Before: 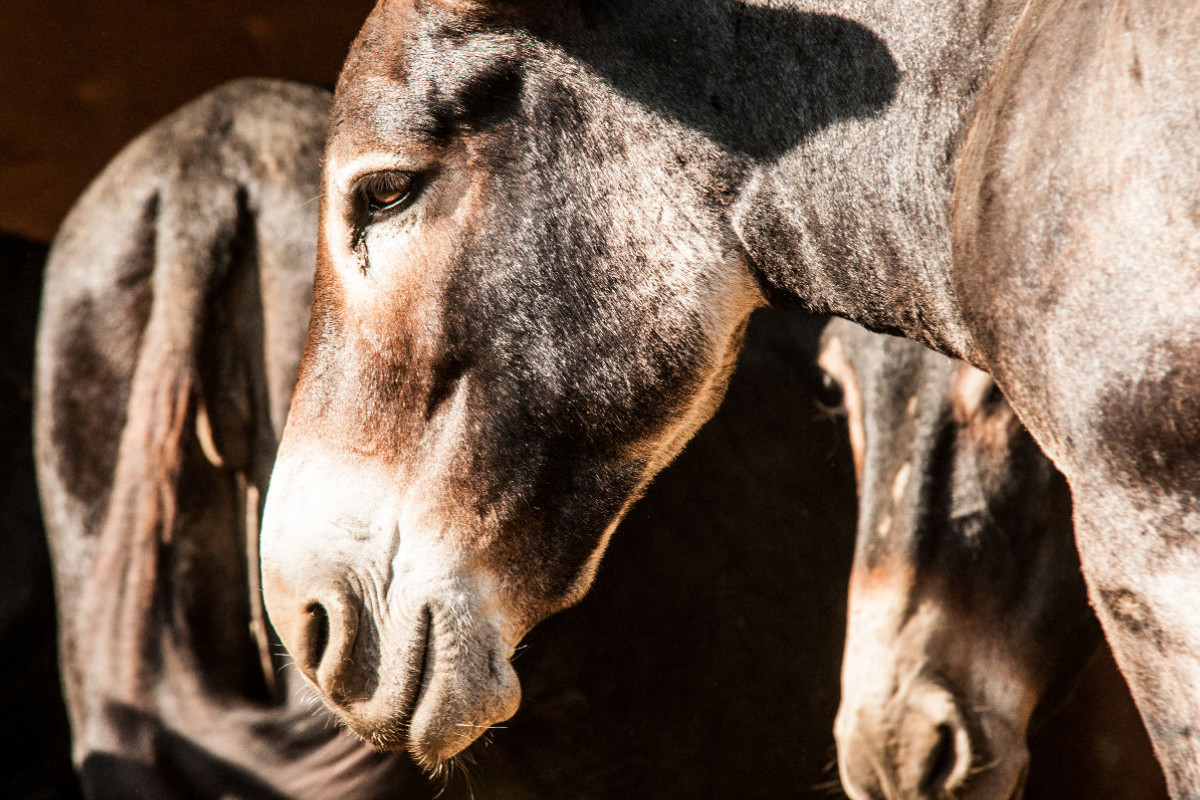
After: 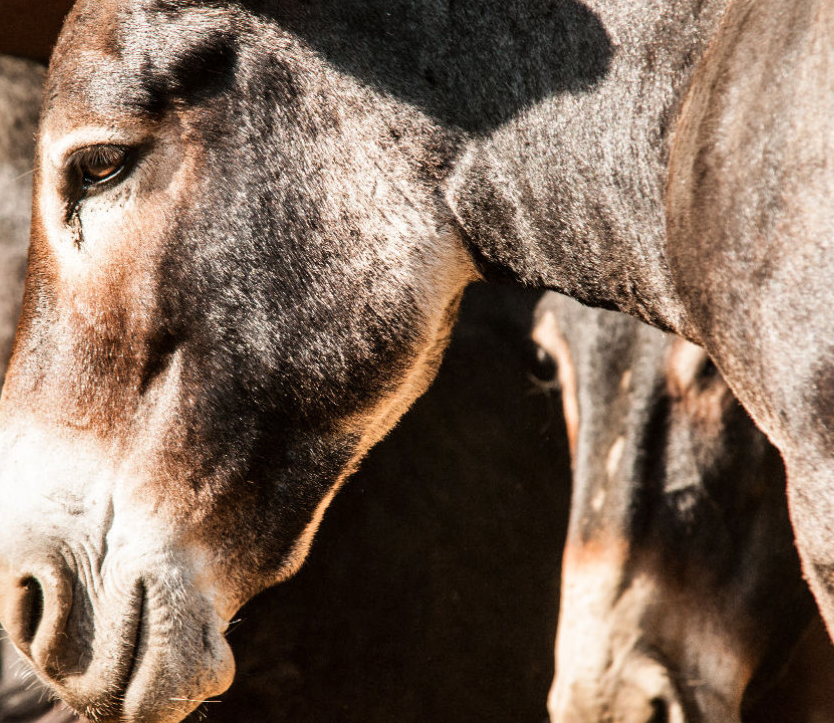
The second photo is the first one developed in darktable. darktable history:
crop and rotate: left 23.88%, top 3.376%, right 6.605%, bottom 6.133%
shadows and highlights: low approximation 0.01, soften with gaussian
